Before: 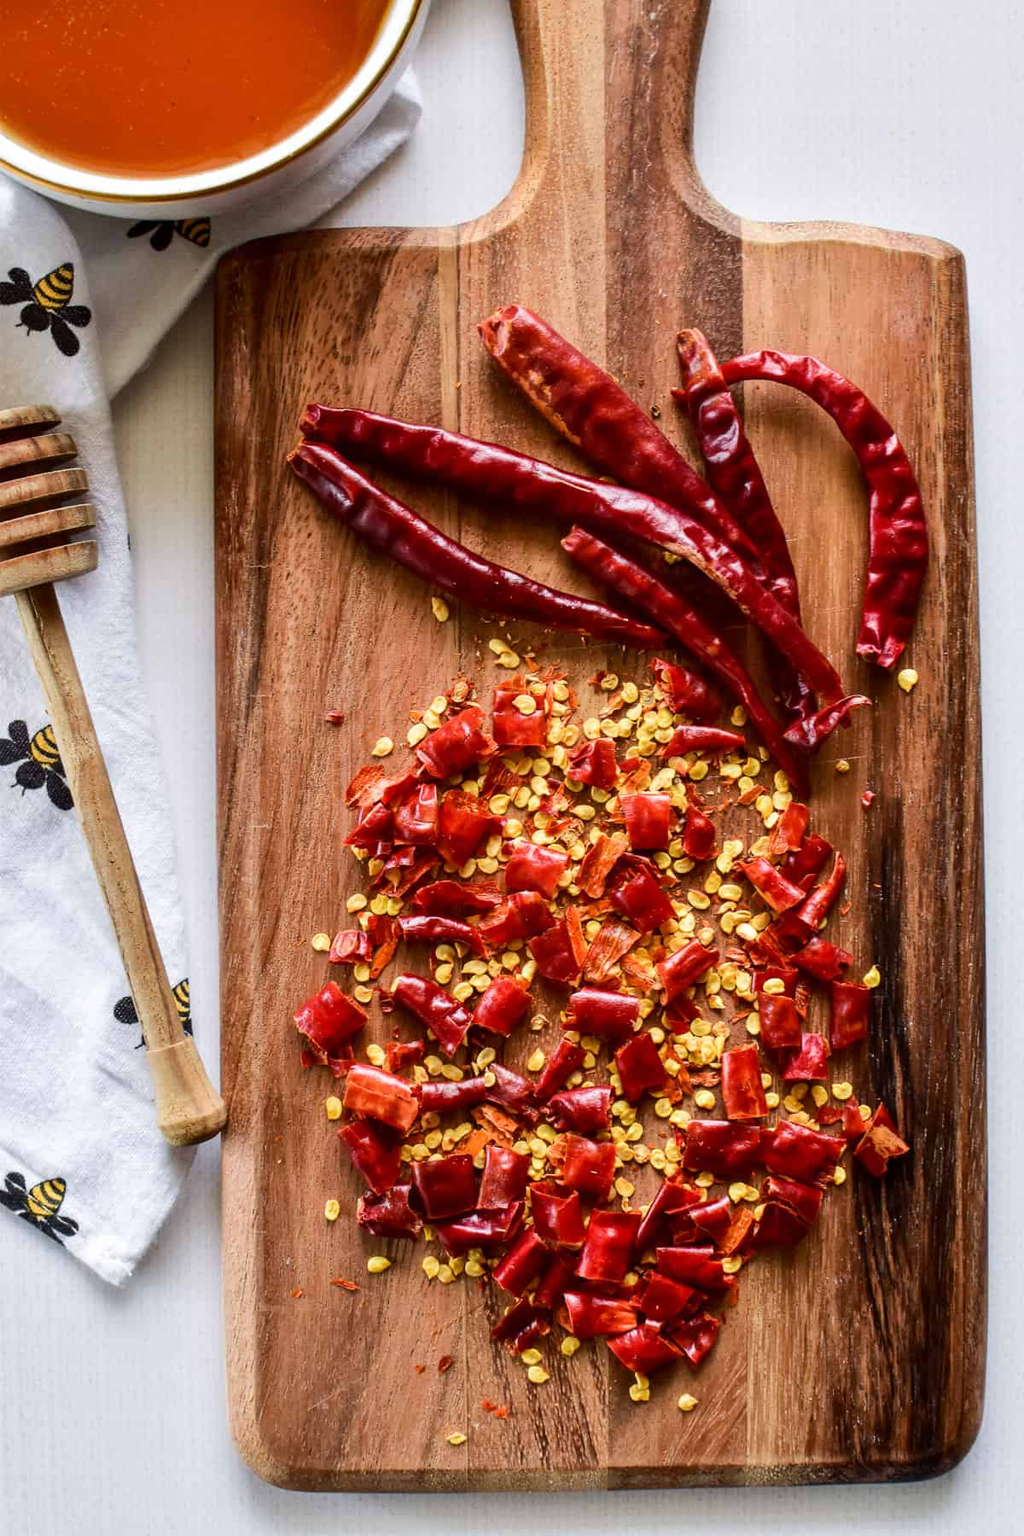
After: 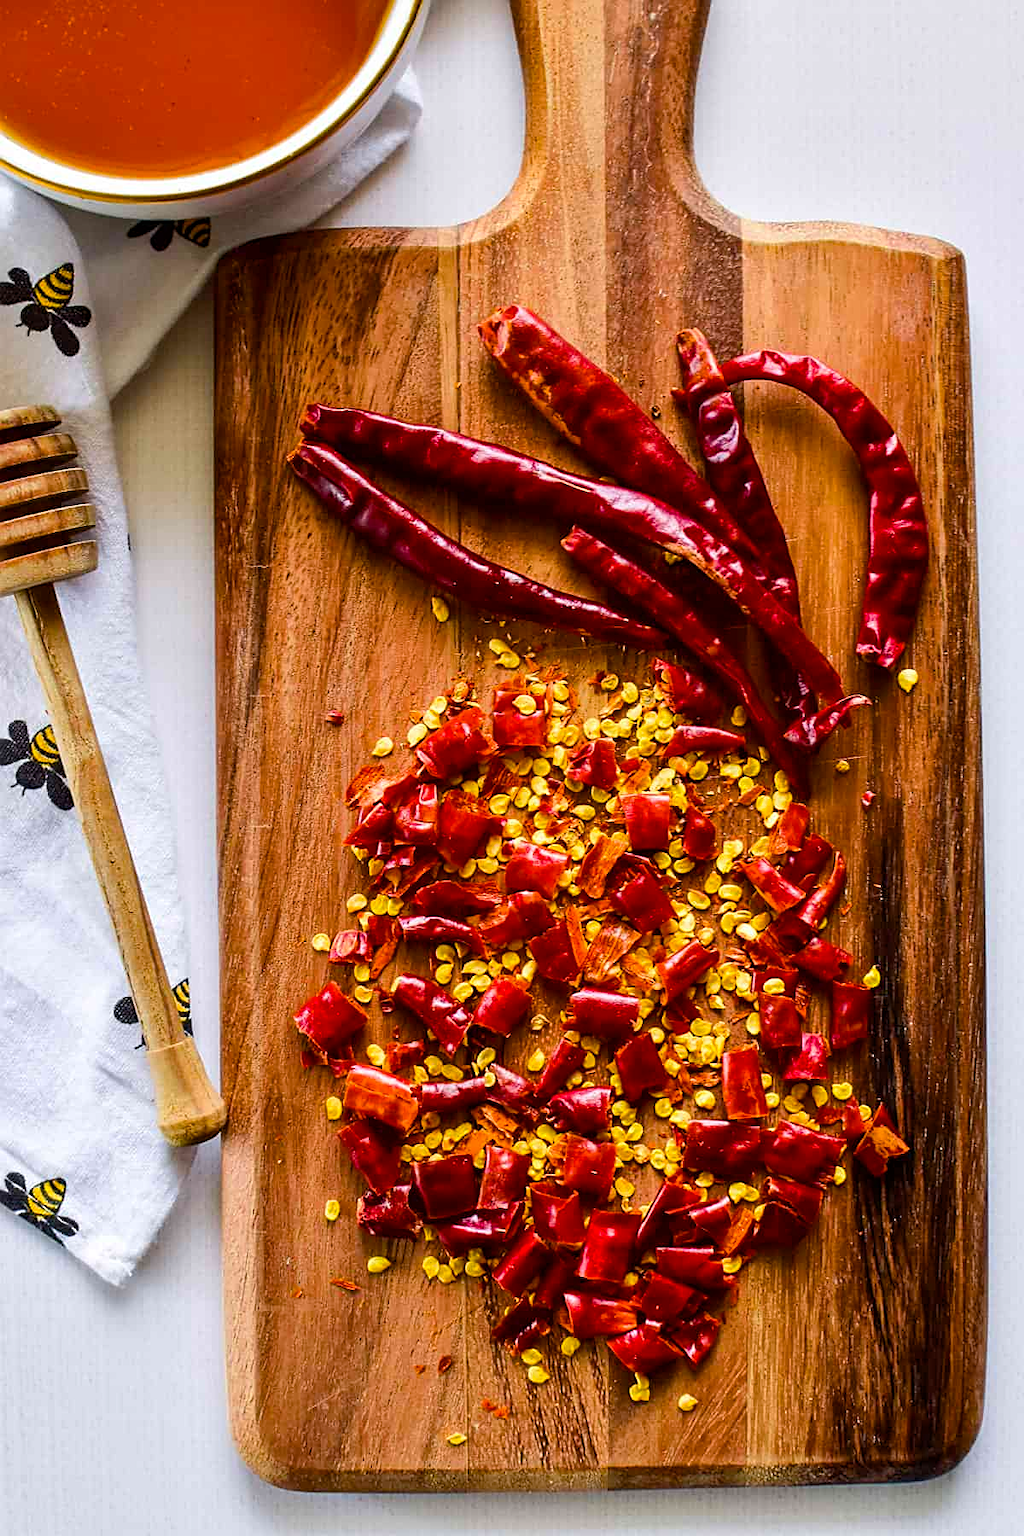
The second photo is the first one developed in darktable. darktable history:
sharpen: on, module defaults
color balance rgb: perceptual saturation grading › global saturation 40%, global vibrance 15%
